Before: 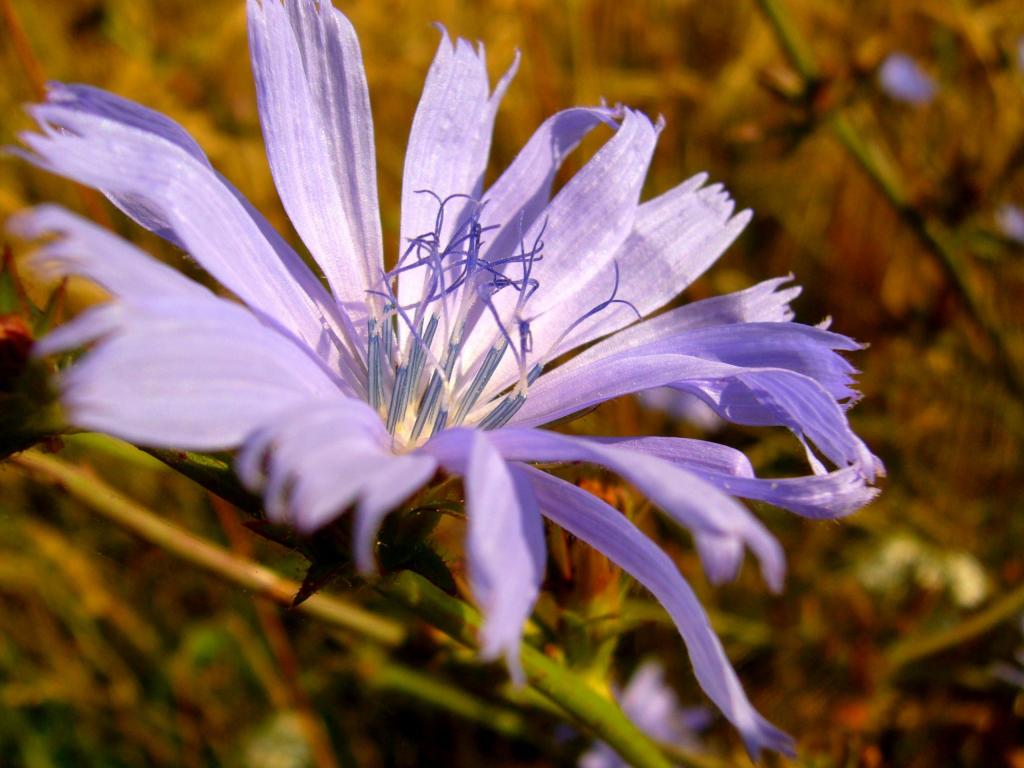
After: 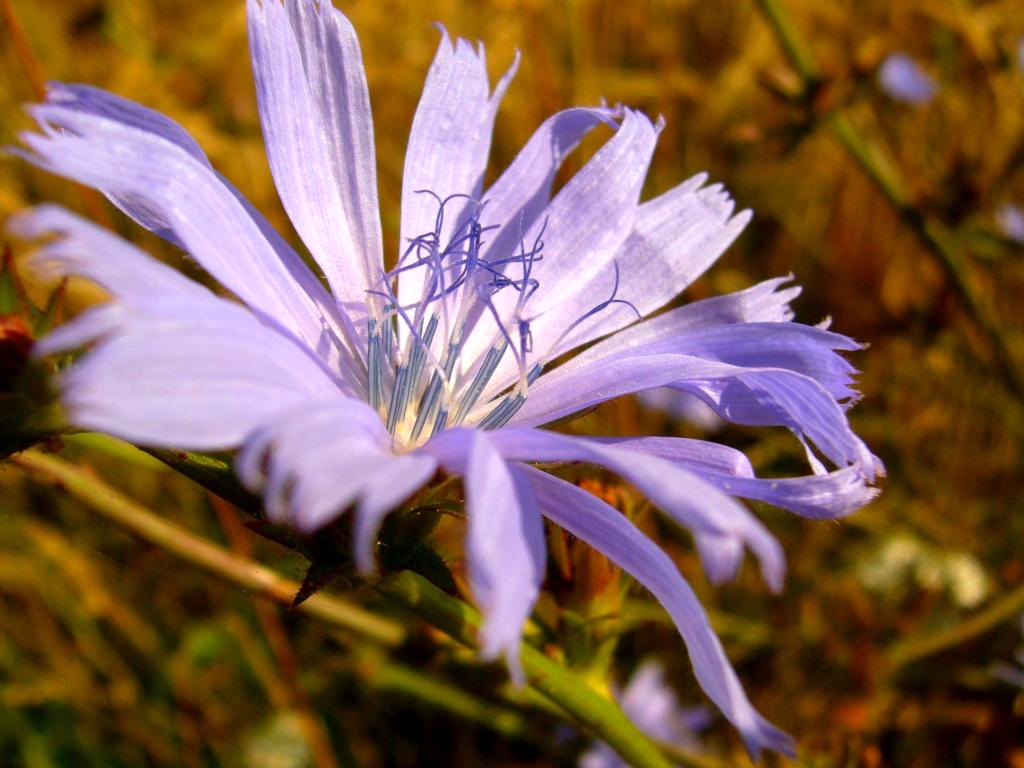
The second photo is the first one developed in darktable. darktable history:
exposure: exposure 0.125 EV, compensate highlight preservation false
